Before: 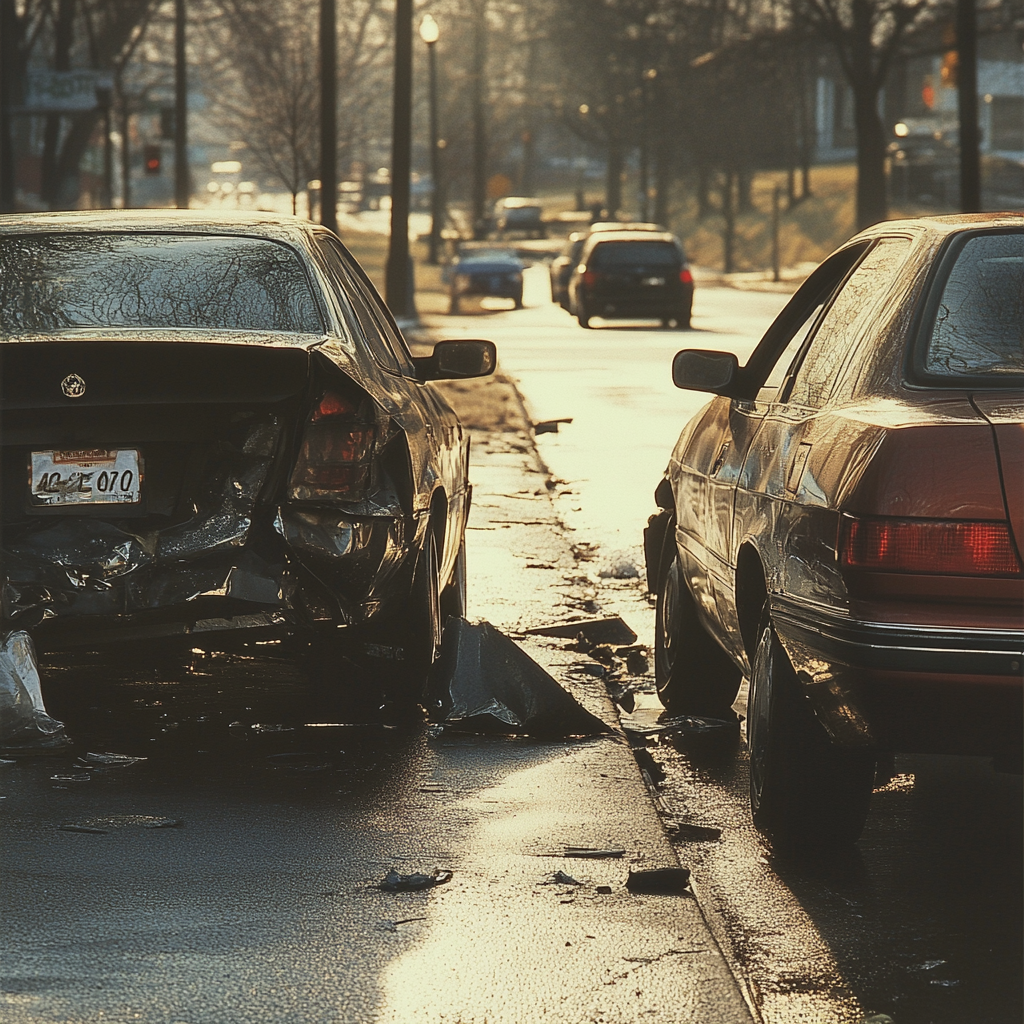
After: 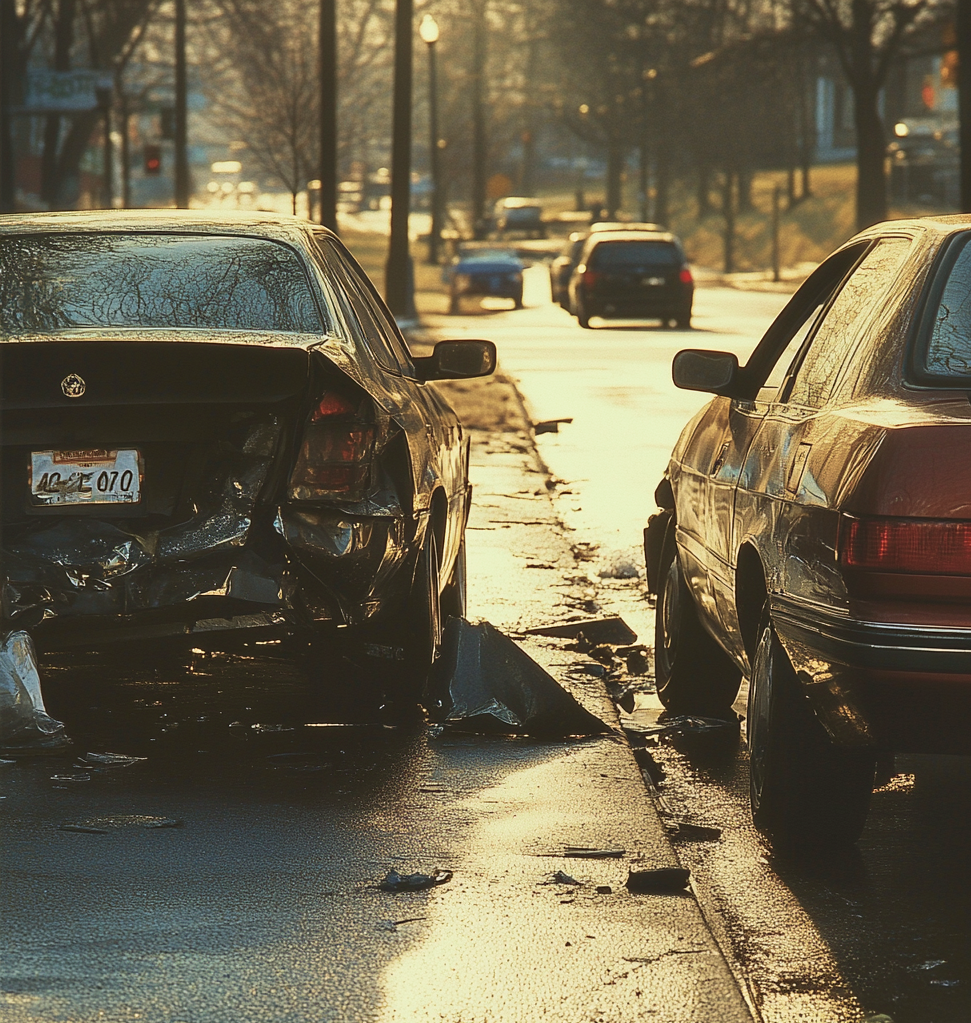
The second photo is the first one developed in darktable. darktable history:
crop and rotate: right 5.167%
velvia: strength 45%
